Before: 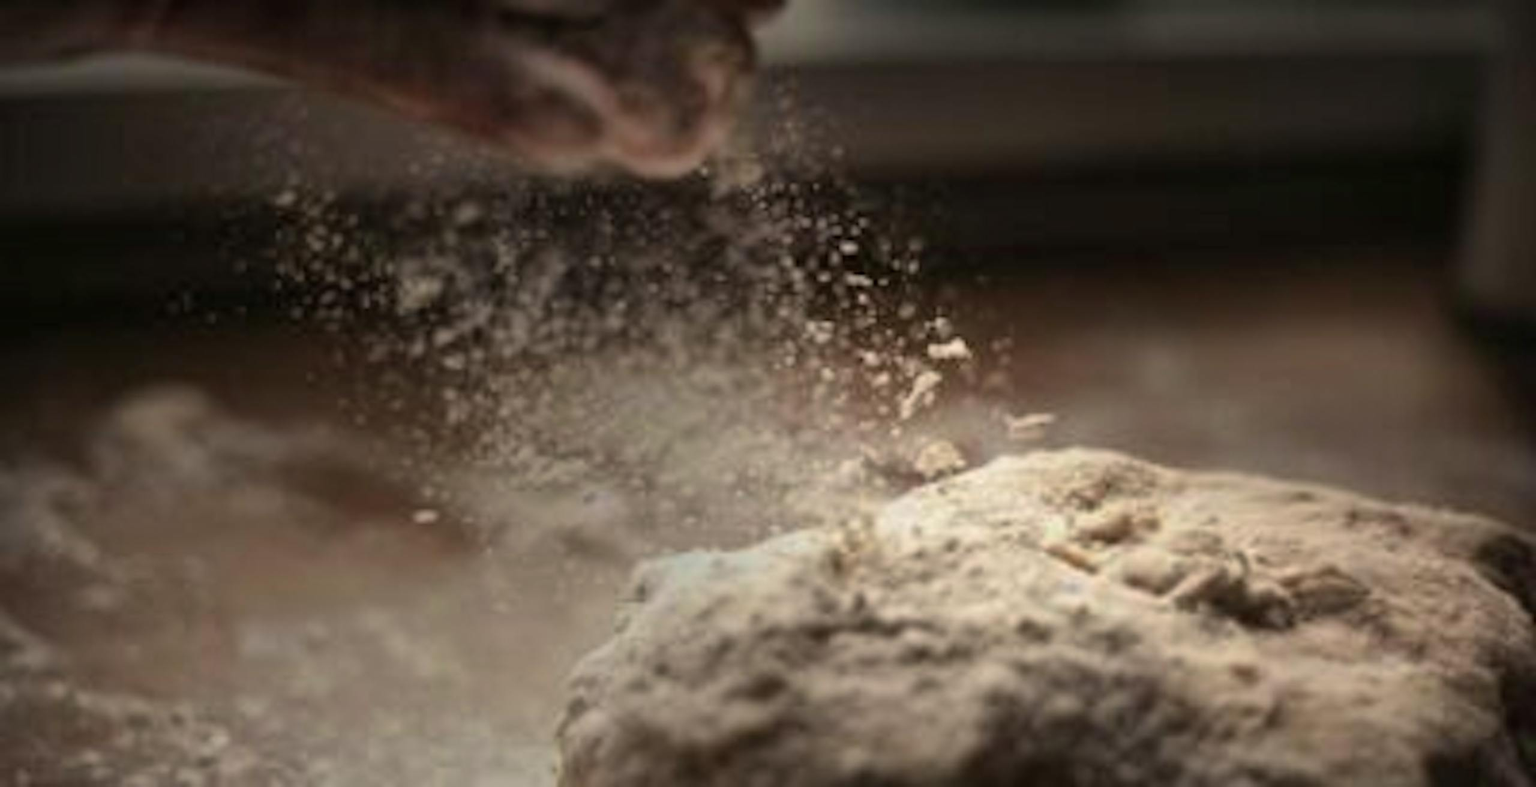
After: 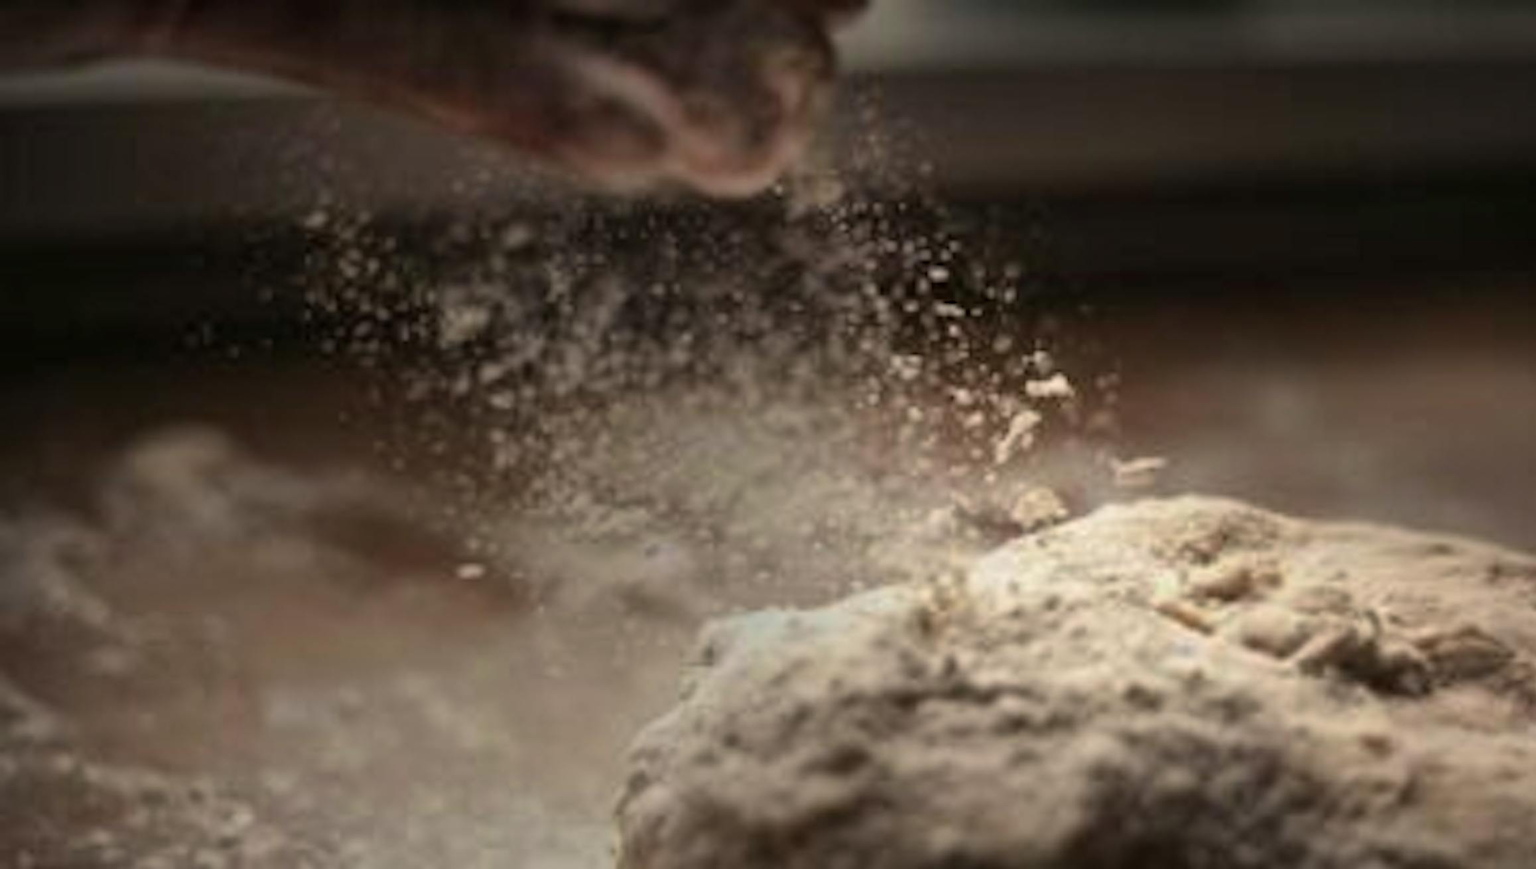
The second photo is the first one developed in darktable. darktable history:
crop: right 9.494%, bottom 0.029%
